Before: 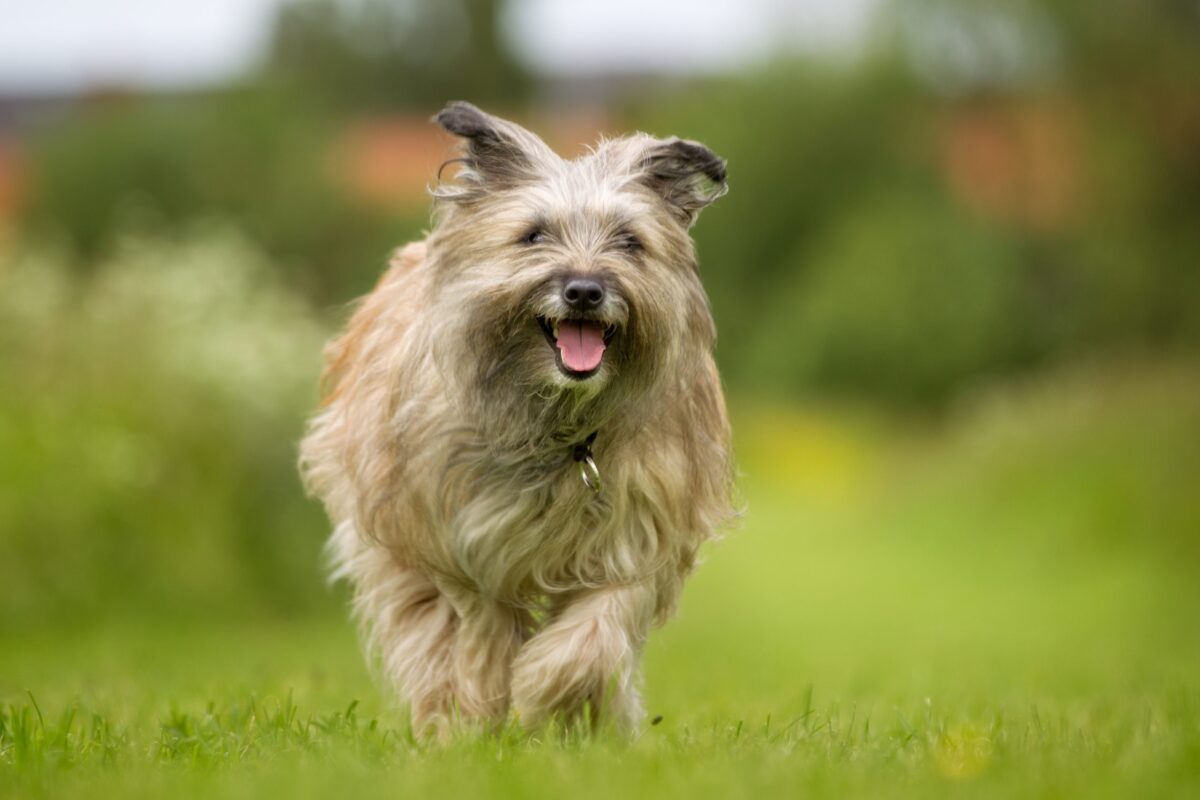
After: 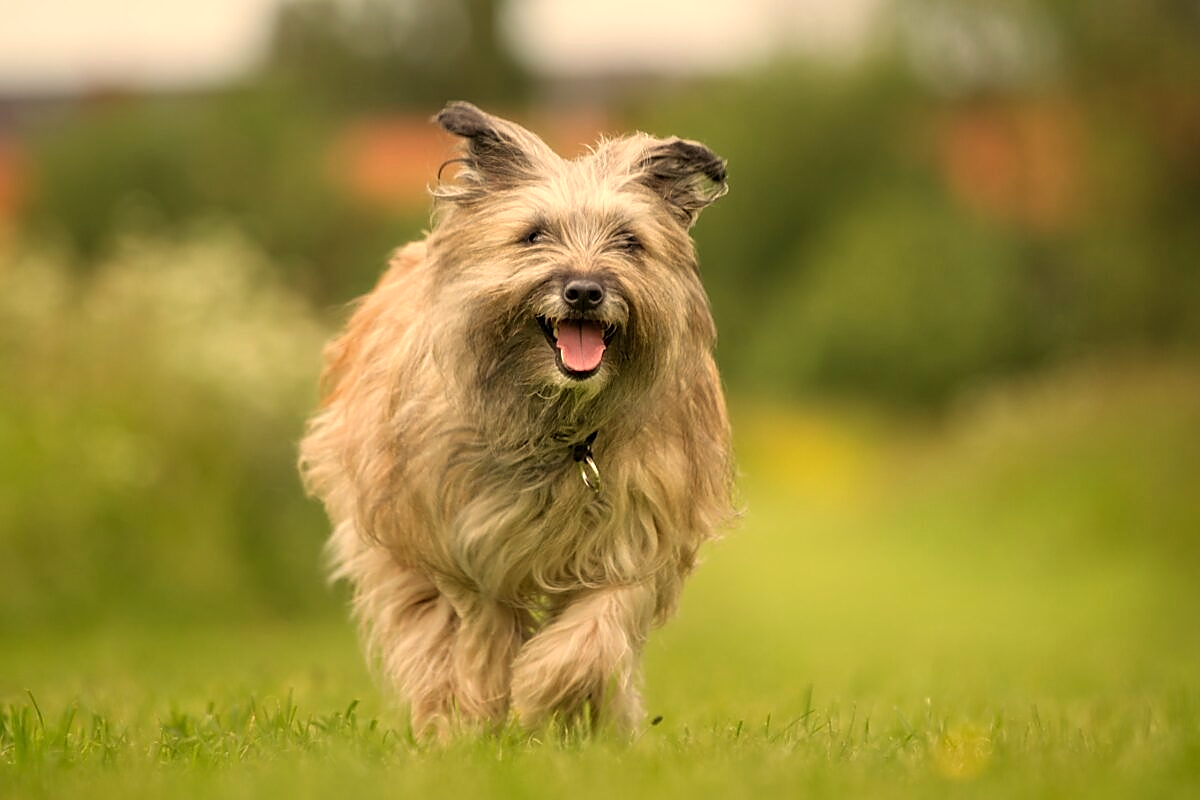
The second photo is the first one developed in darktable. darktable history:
white balance: red 1.138, green 0.996, blue 0.812
sharpen: radius 1.4, amount 1.25, threshold 0.7
